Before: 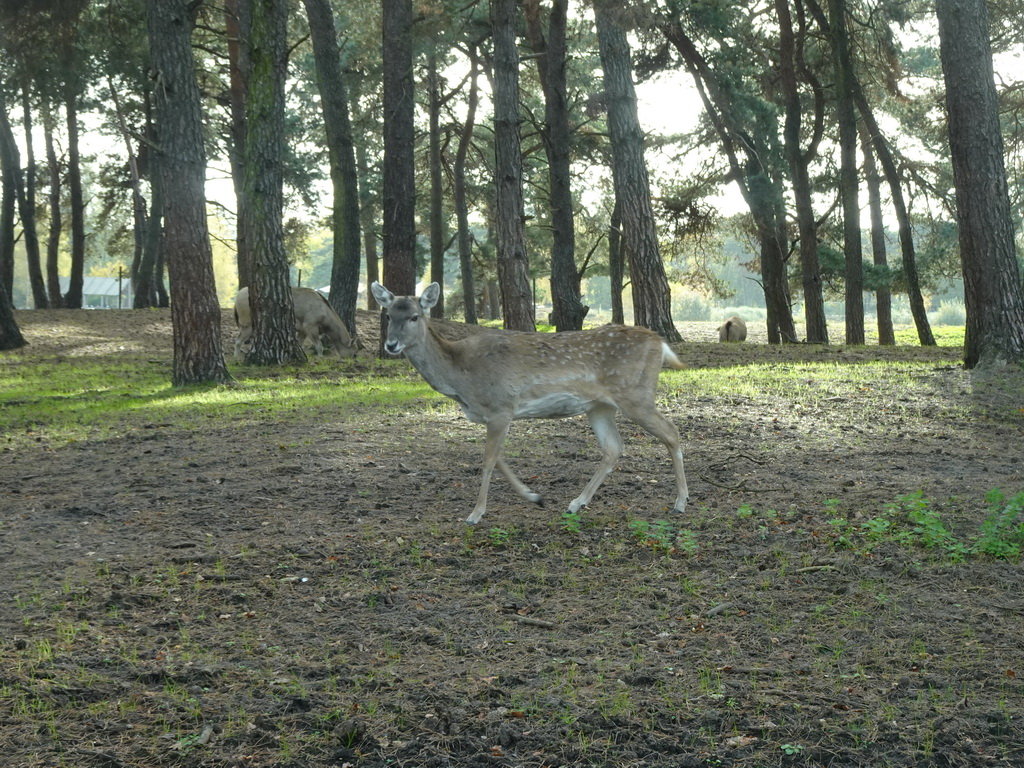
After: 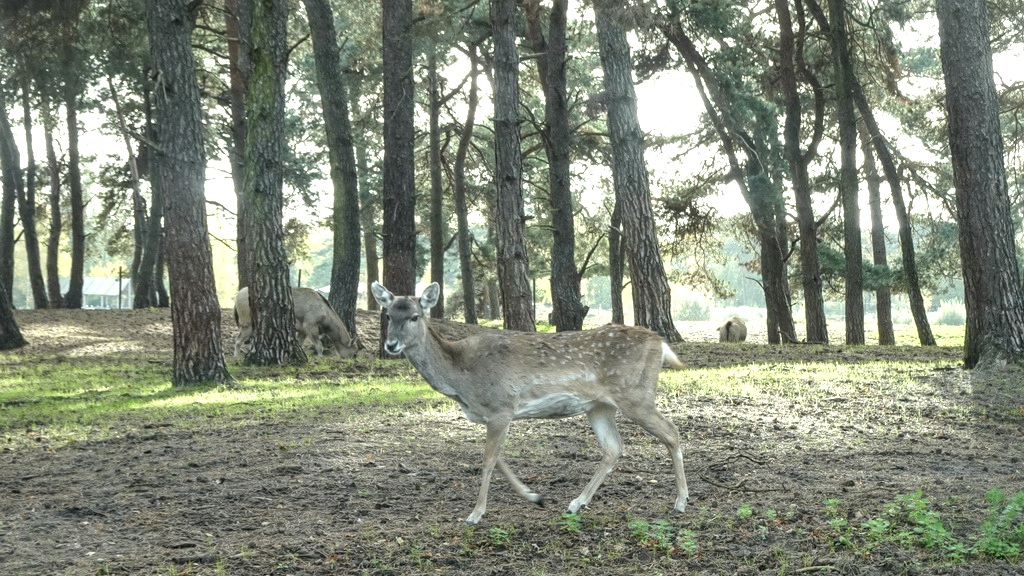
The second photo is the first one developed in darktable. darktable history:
exposure: black level correction 0, exposure 0.499 EV, compensate highlight preservation false
crop: bottom 24.98%
local contrast: detail 130%
color balance rgb: highlights gain › luminance 6.159%, highlights gain › chroma 1.257%, highlights gain › hue 88.11°, linear chroma grading › global chroma 20.496%, perceptual saturation grading › global saturation -32.526%
